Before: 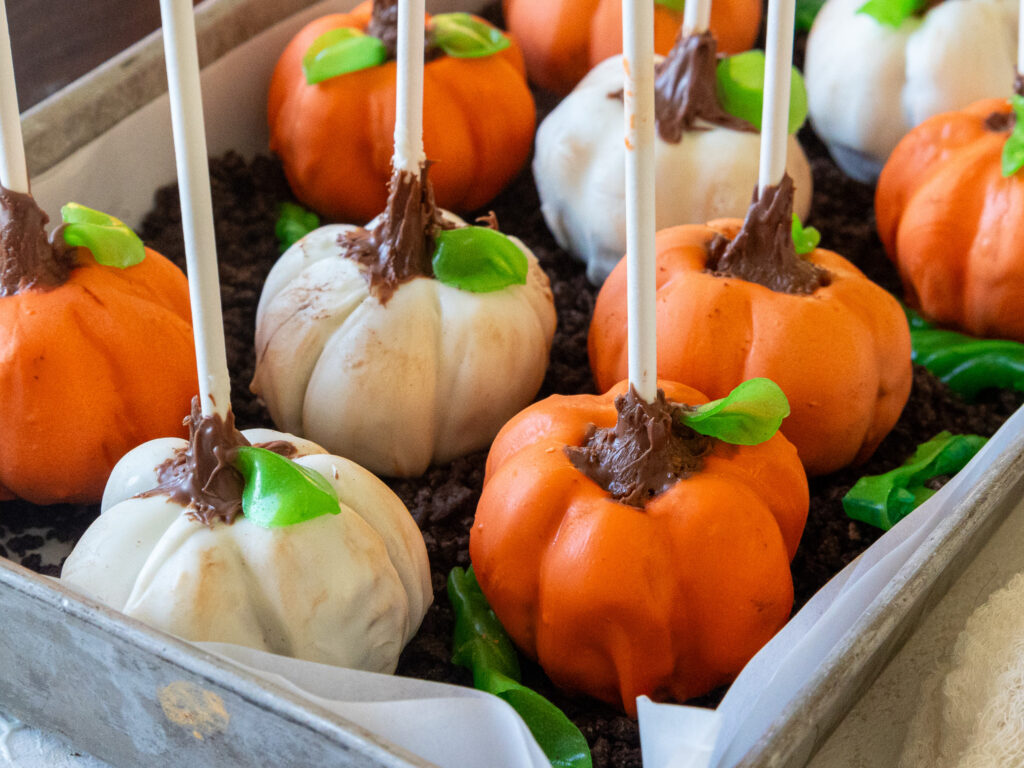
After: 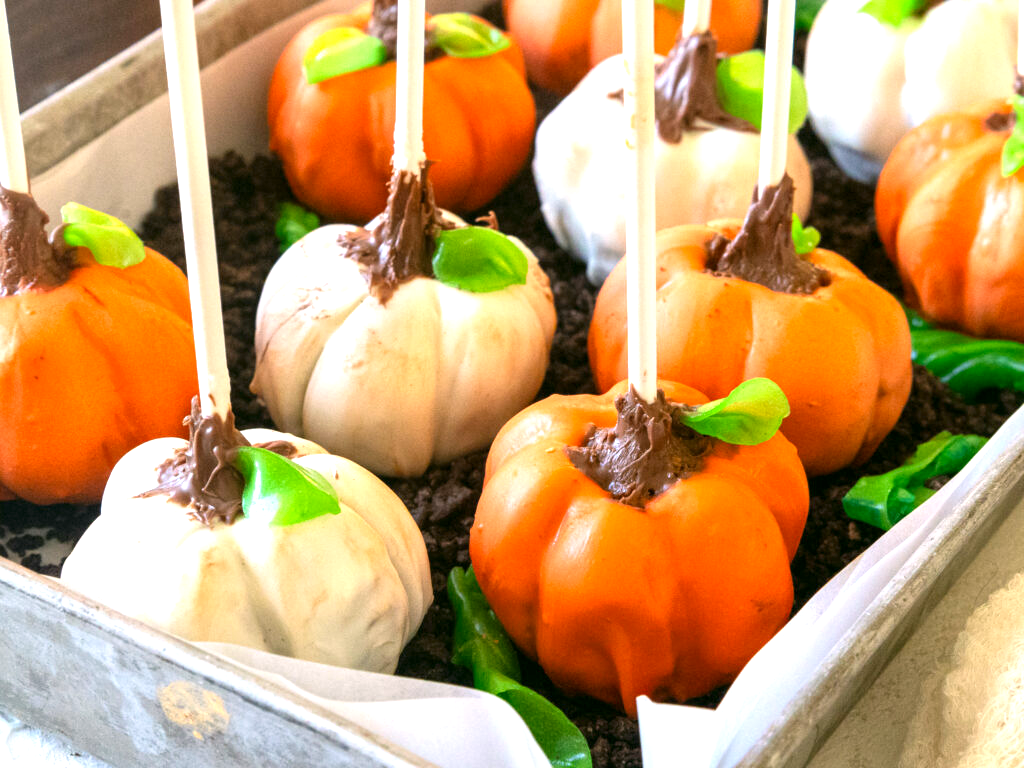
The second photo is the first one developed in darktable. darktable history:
exposure: exposure 1 EV, compensate exposure bias true, compensate highlight preservation false
color correction: highlights a* 4.01, highlights b* 4.98, shadows a* -6.78, shadows b* 4.63
